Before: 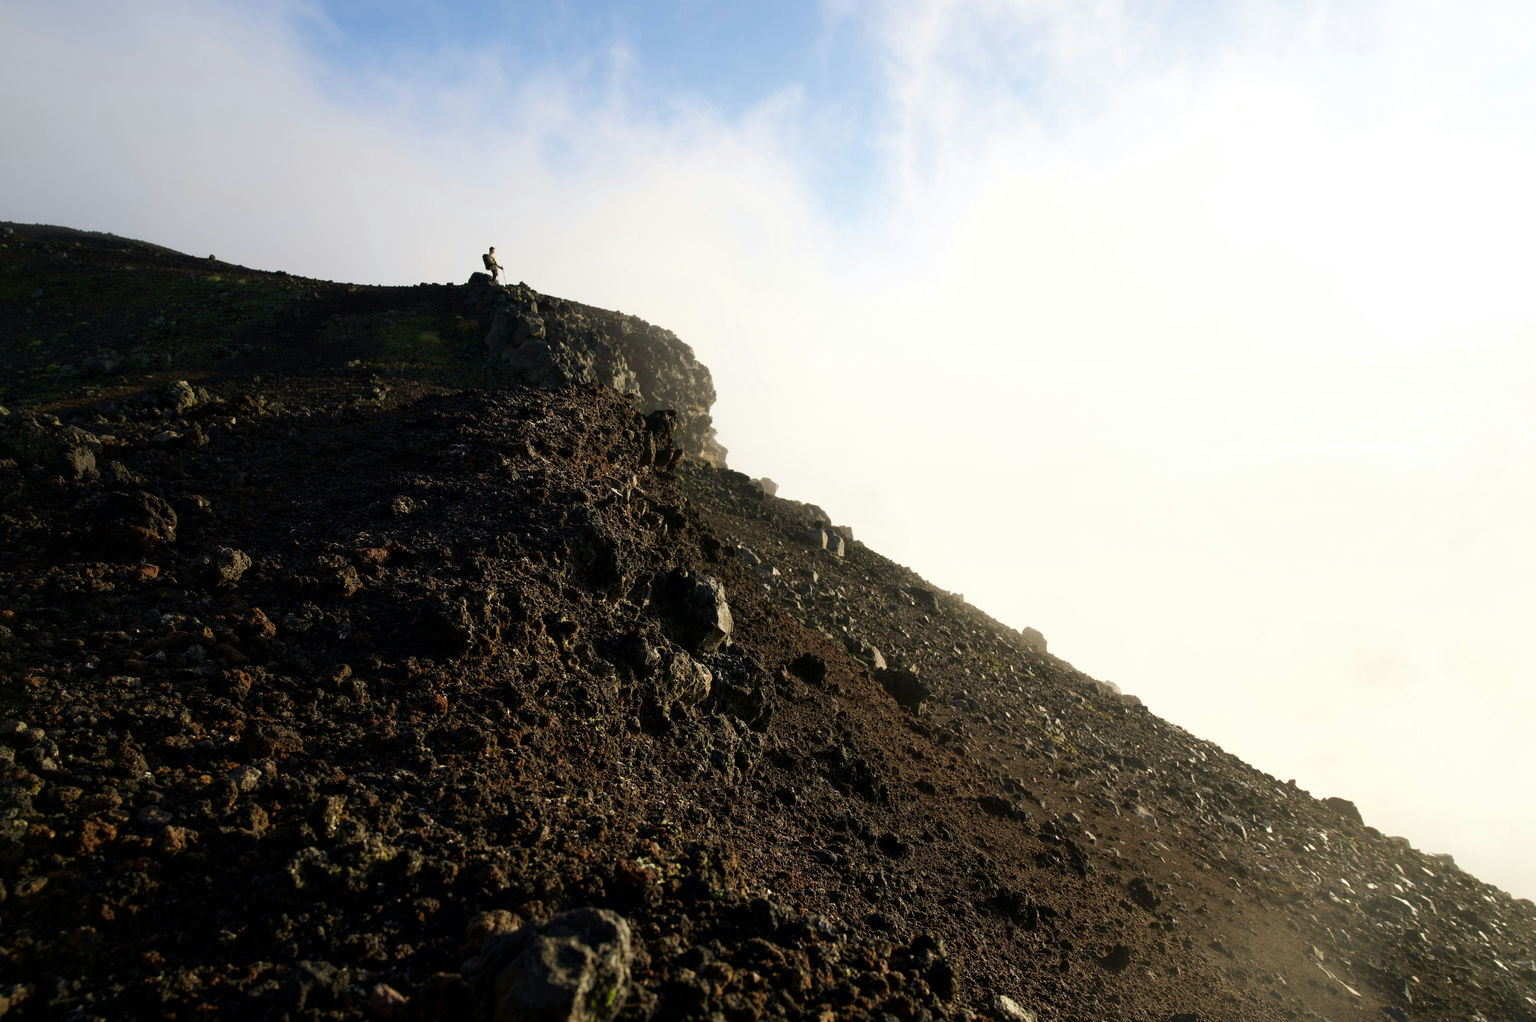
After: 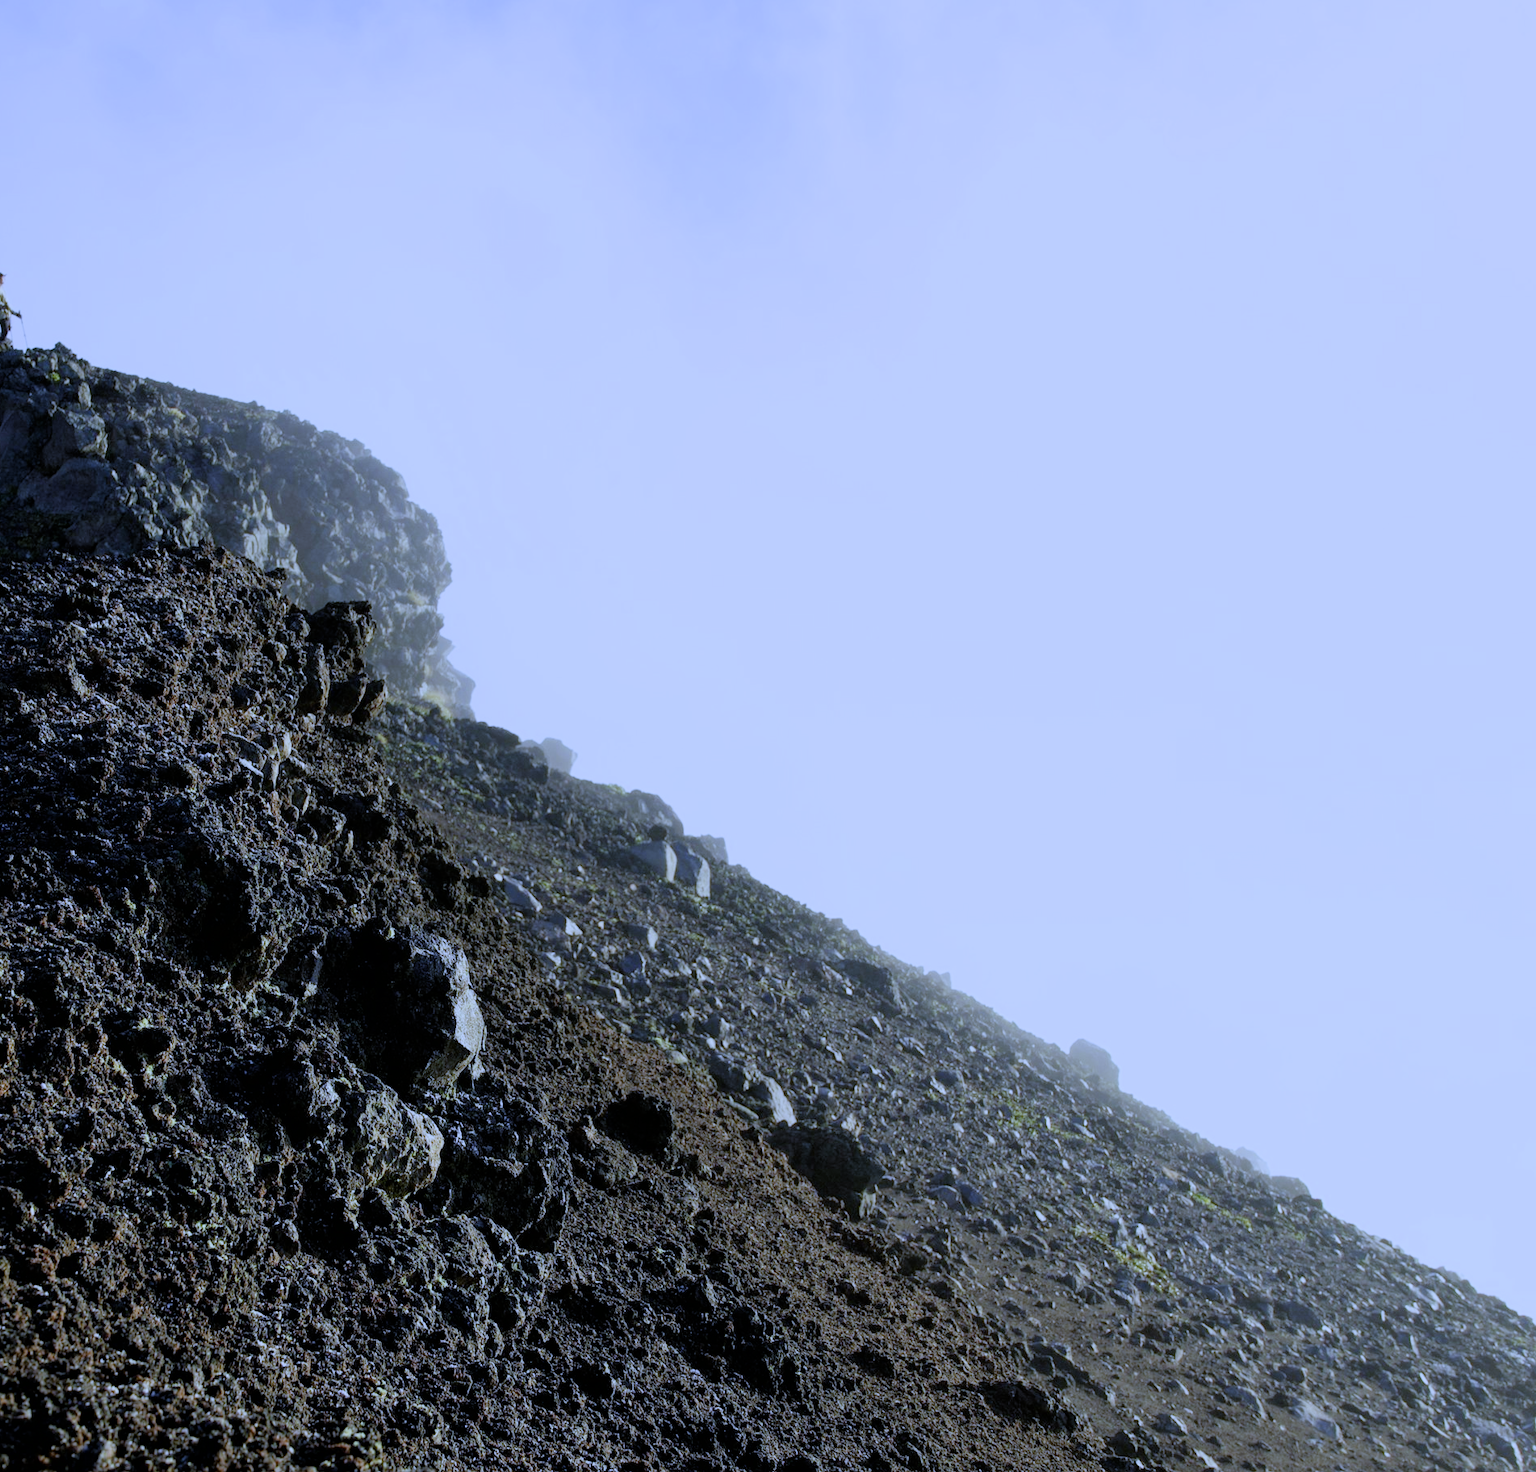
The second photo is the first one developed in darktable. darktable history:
white balance: red 0.766, blue 1.537
color contrast: green-magenta contrast 0.96
exposure: black level correction 0, exposure 1 EV, compensate highlight preservation false
crop: left 32.075%, top 10.976%, right 18.355%, bottom 17.596%
filmic rgb: black relative exposure -6.59 EV, white relative exposure 4.71 EV, hardness 3.13, contrast 0.805
